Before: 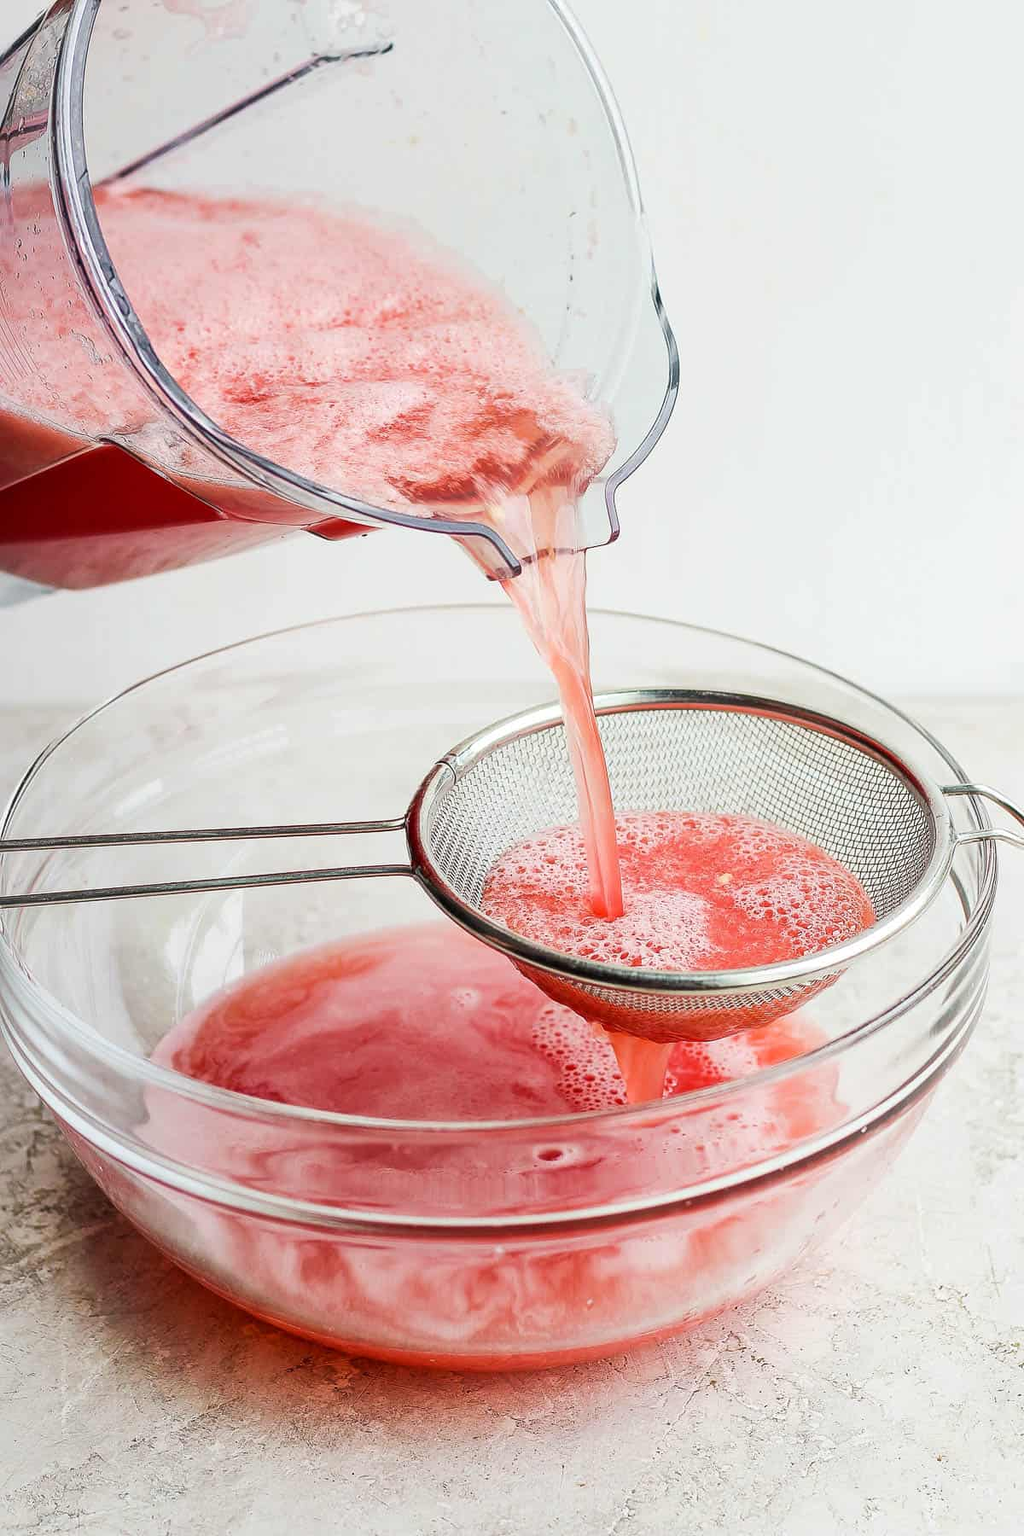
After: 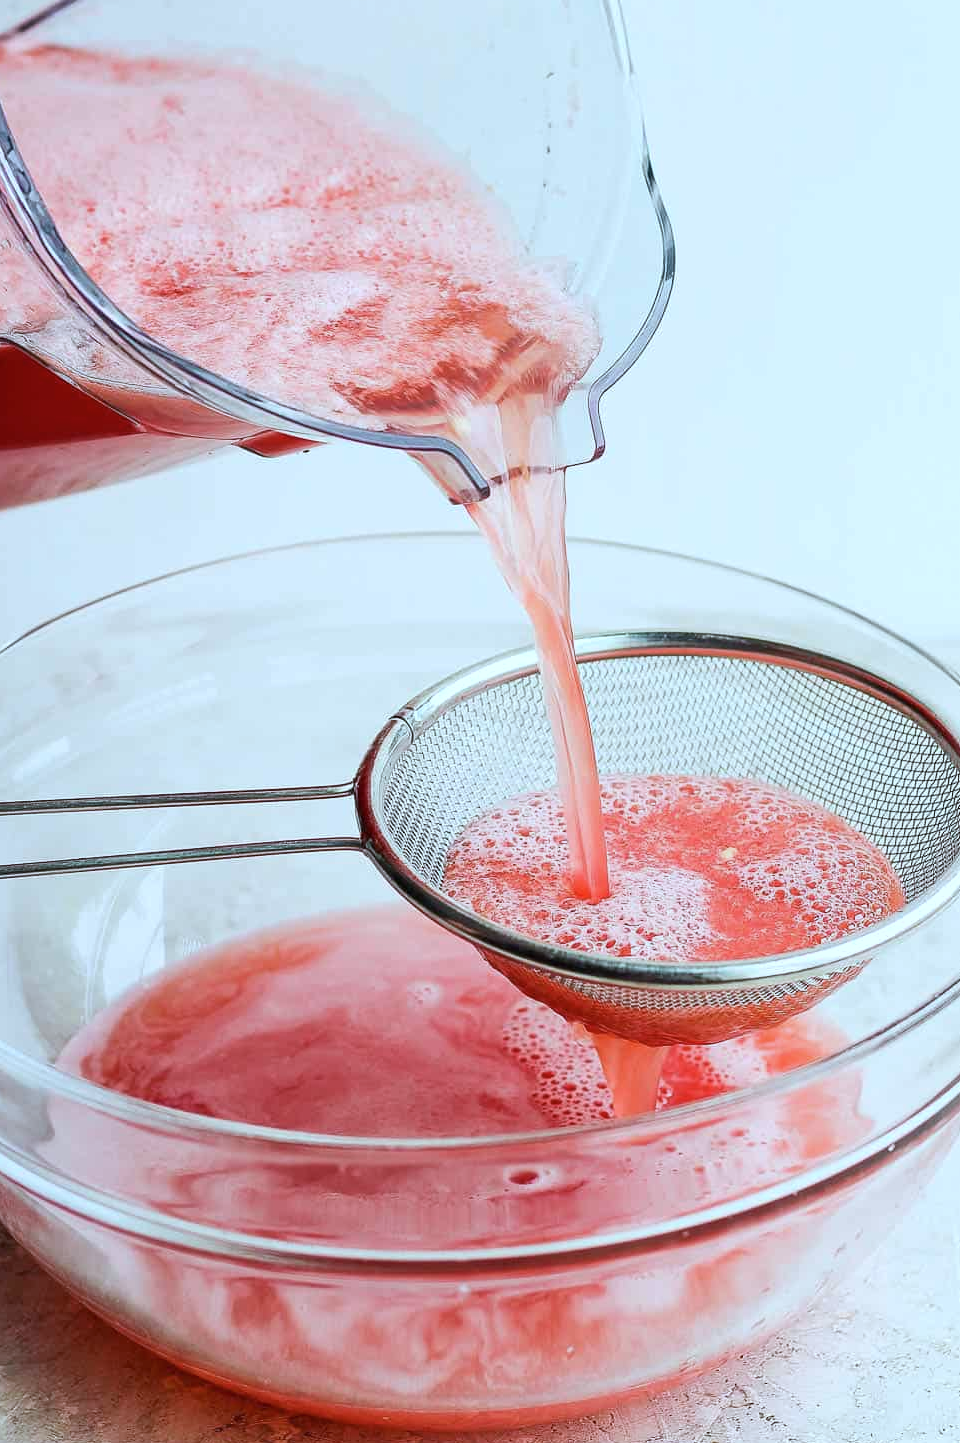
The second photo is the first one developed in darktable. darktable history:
crop and rotate: left 10.106%, top 9.803%, right 9.855%, bottom 9.997%
color calibration: illuminant Planckian (black body), x 0.376, y 0.374, temperature 4118.57 K
